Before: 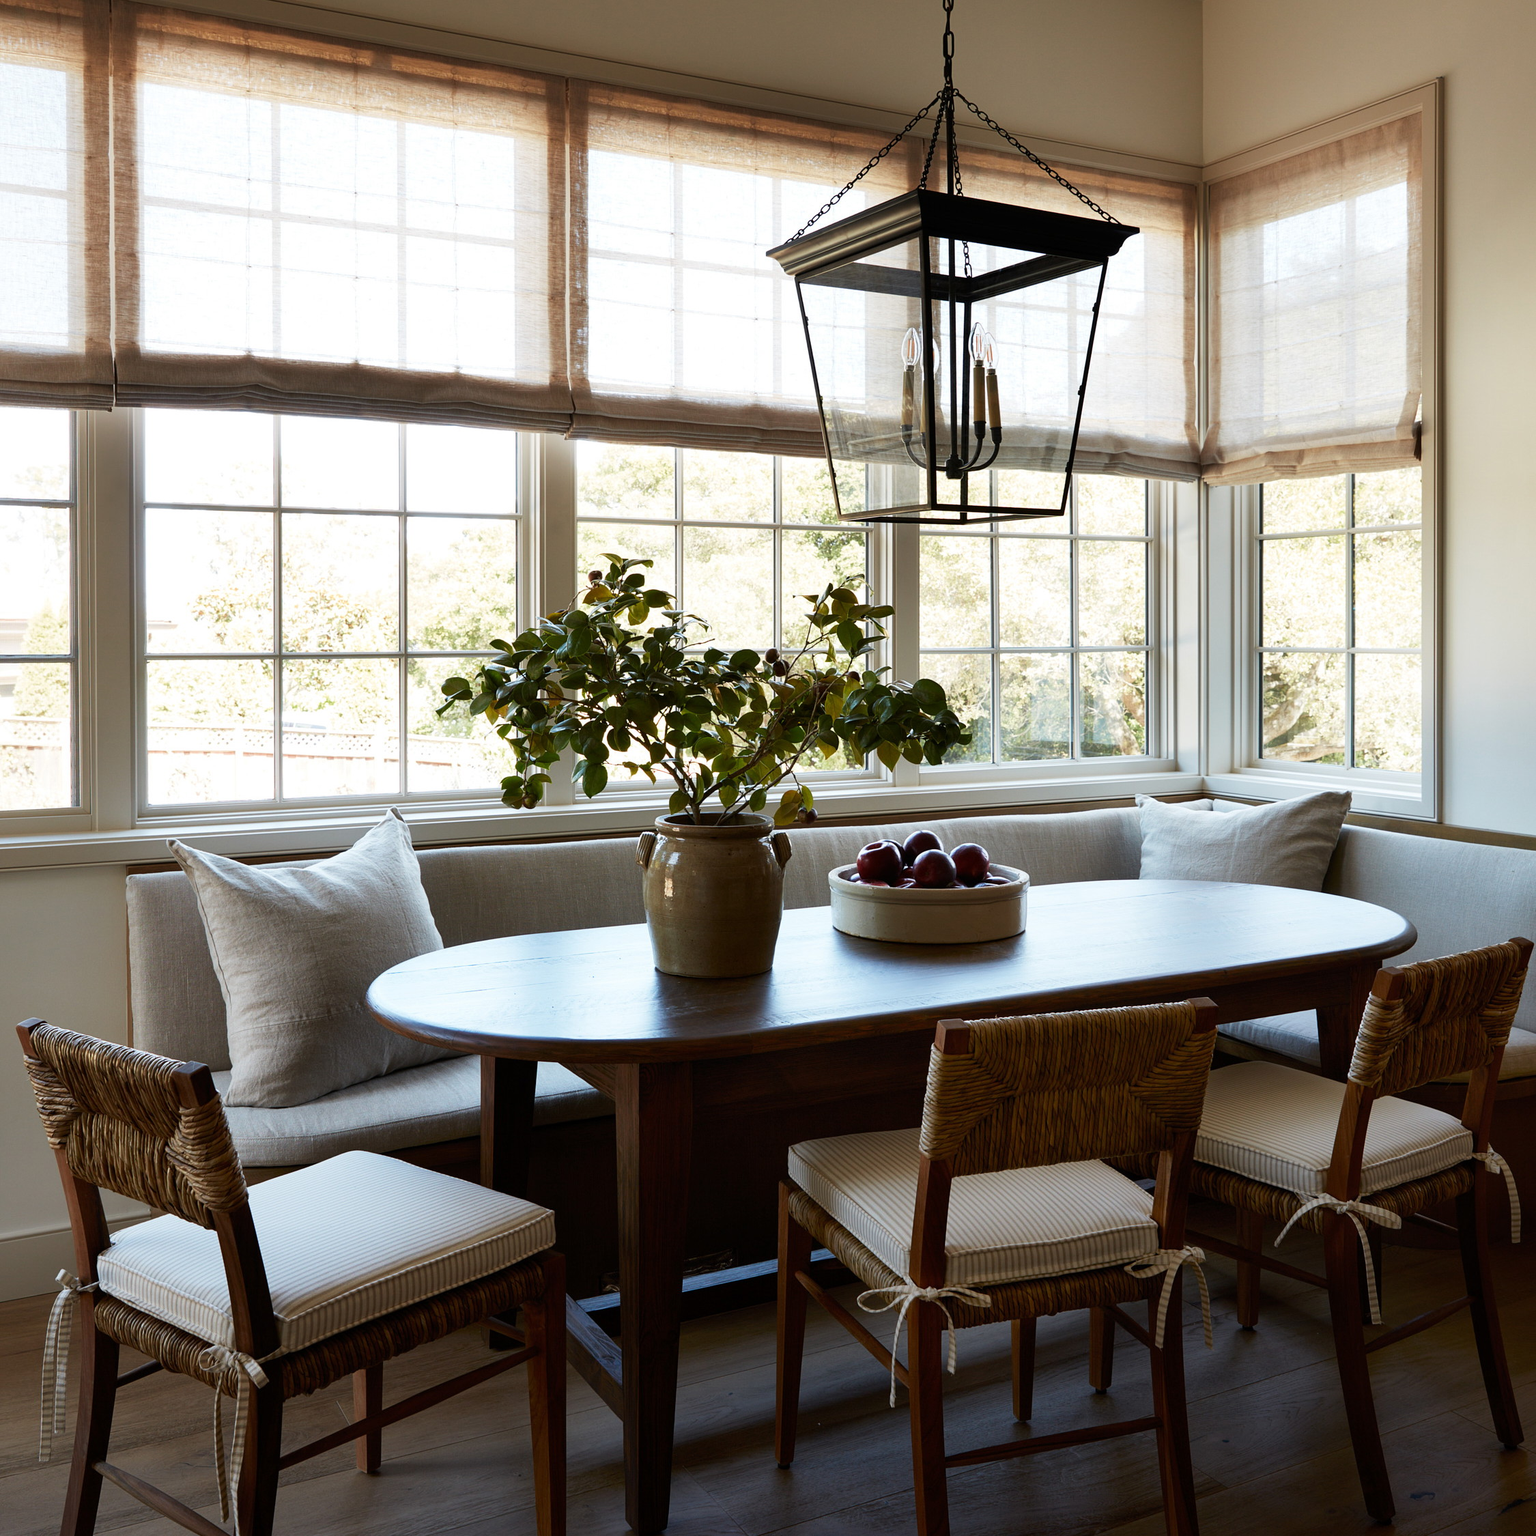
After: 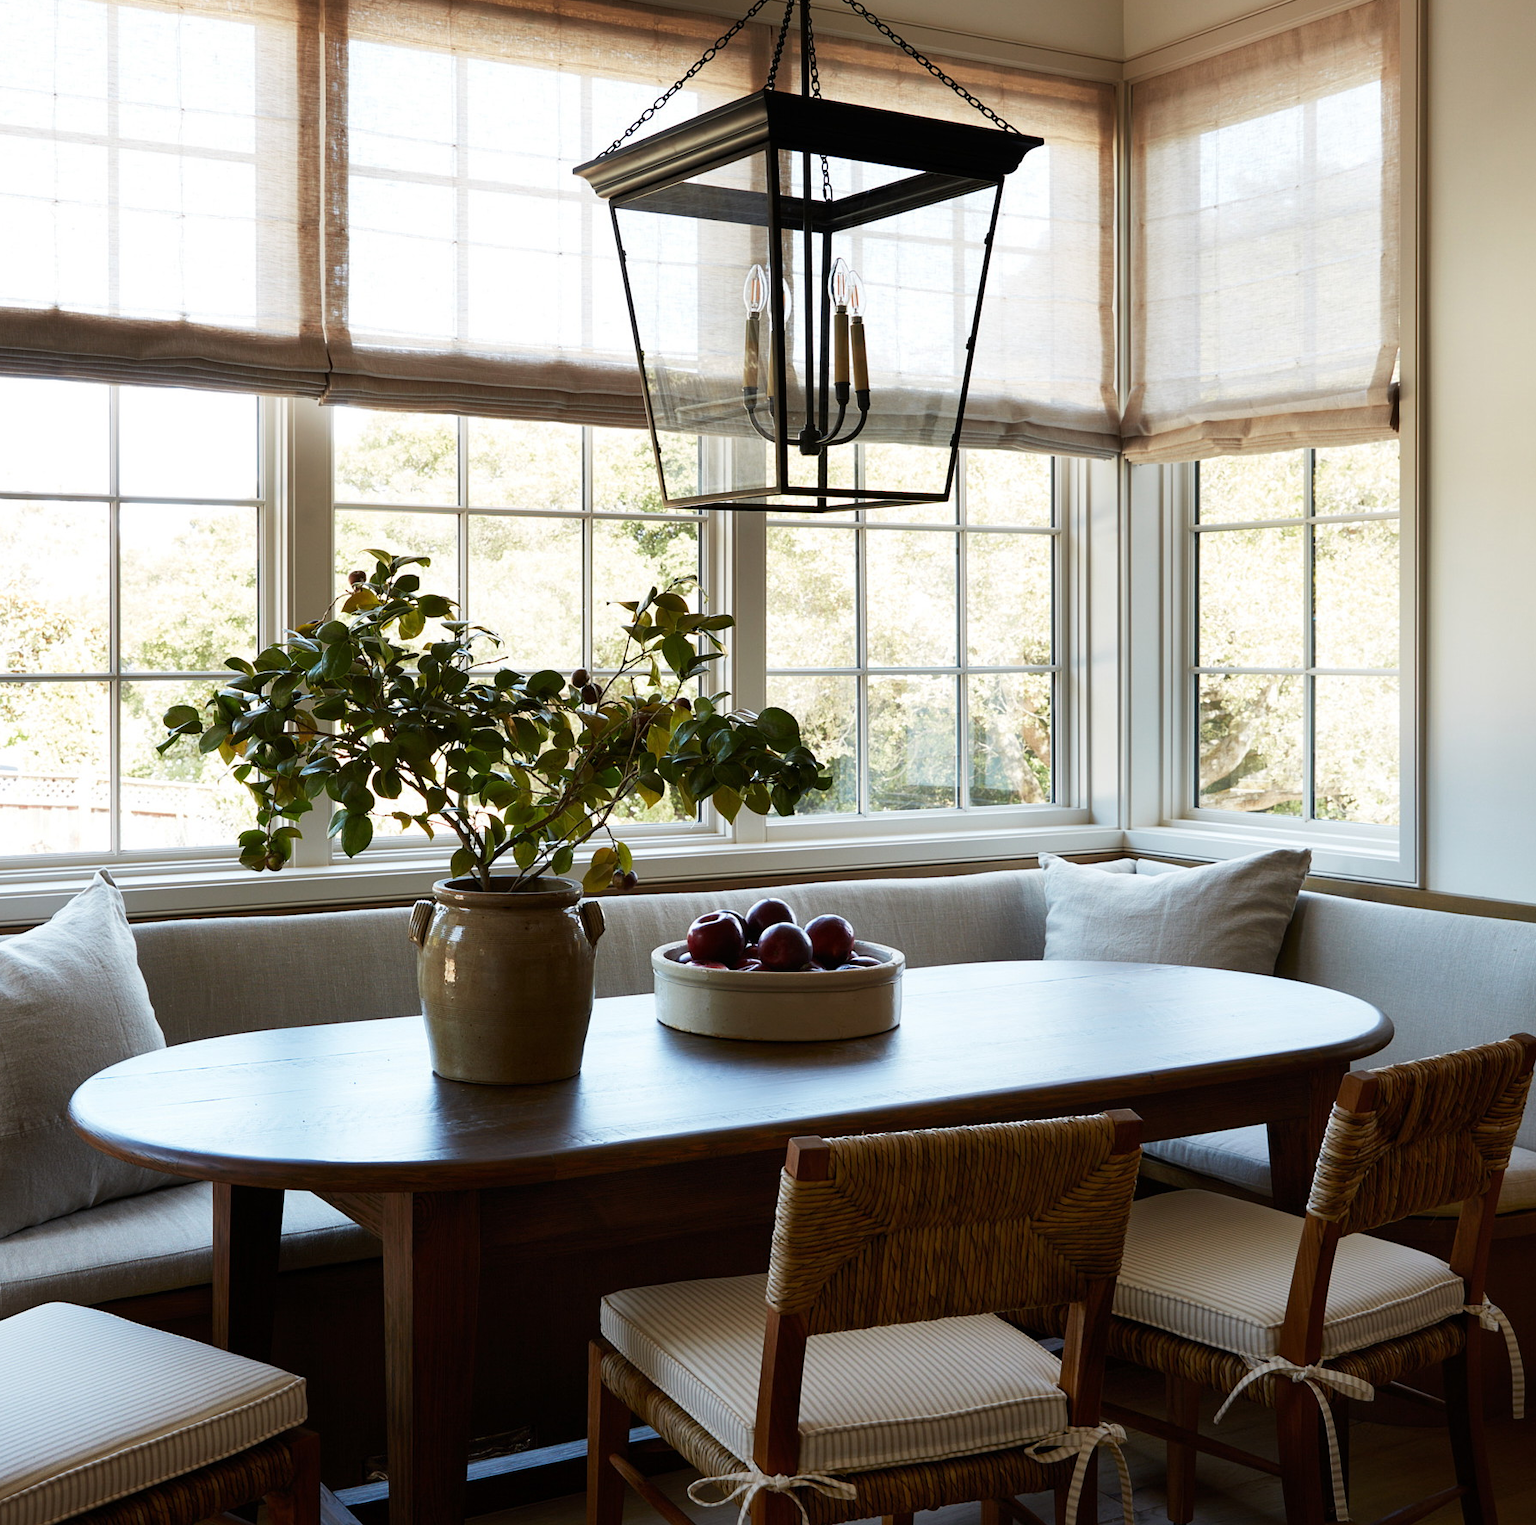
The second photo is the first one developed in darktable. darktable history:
crop and rotate: left 20.331%, top 7.724%, right 0.373%, bottom 13.482%
